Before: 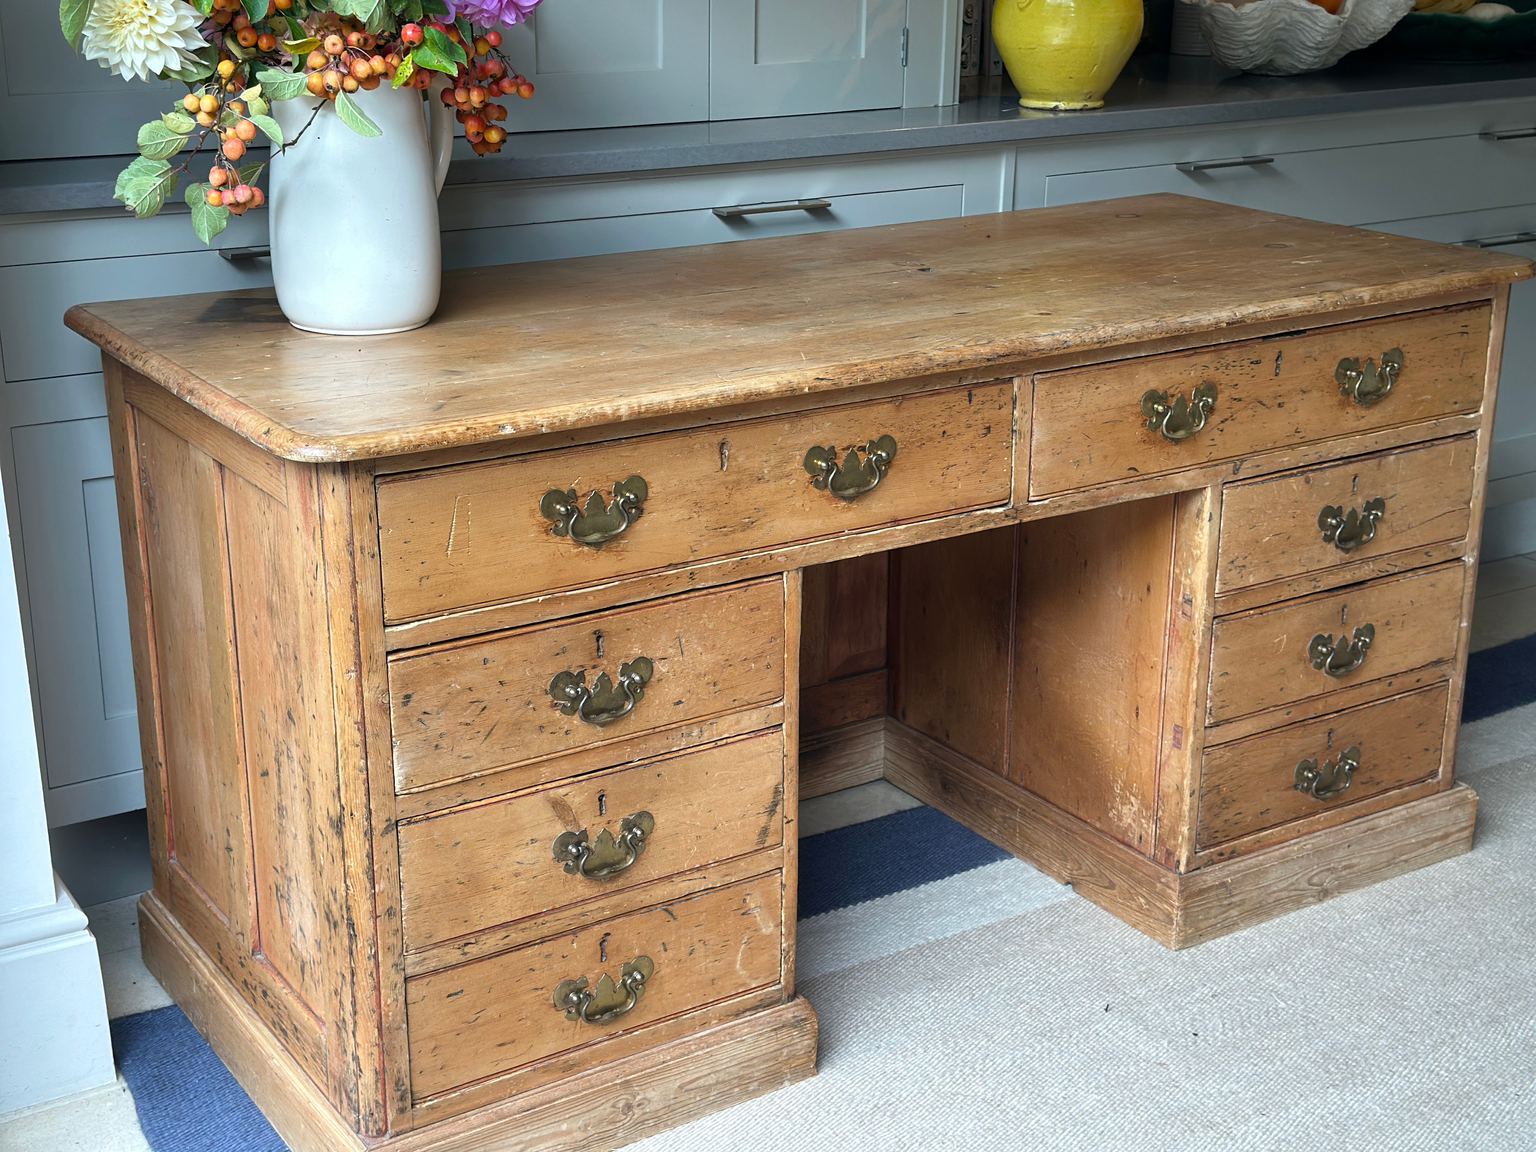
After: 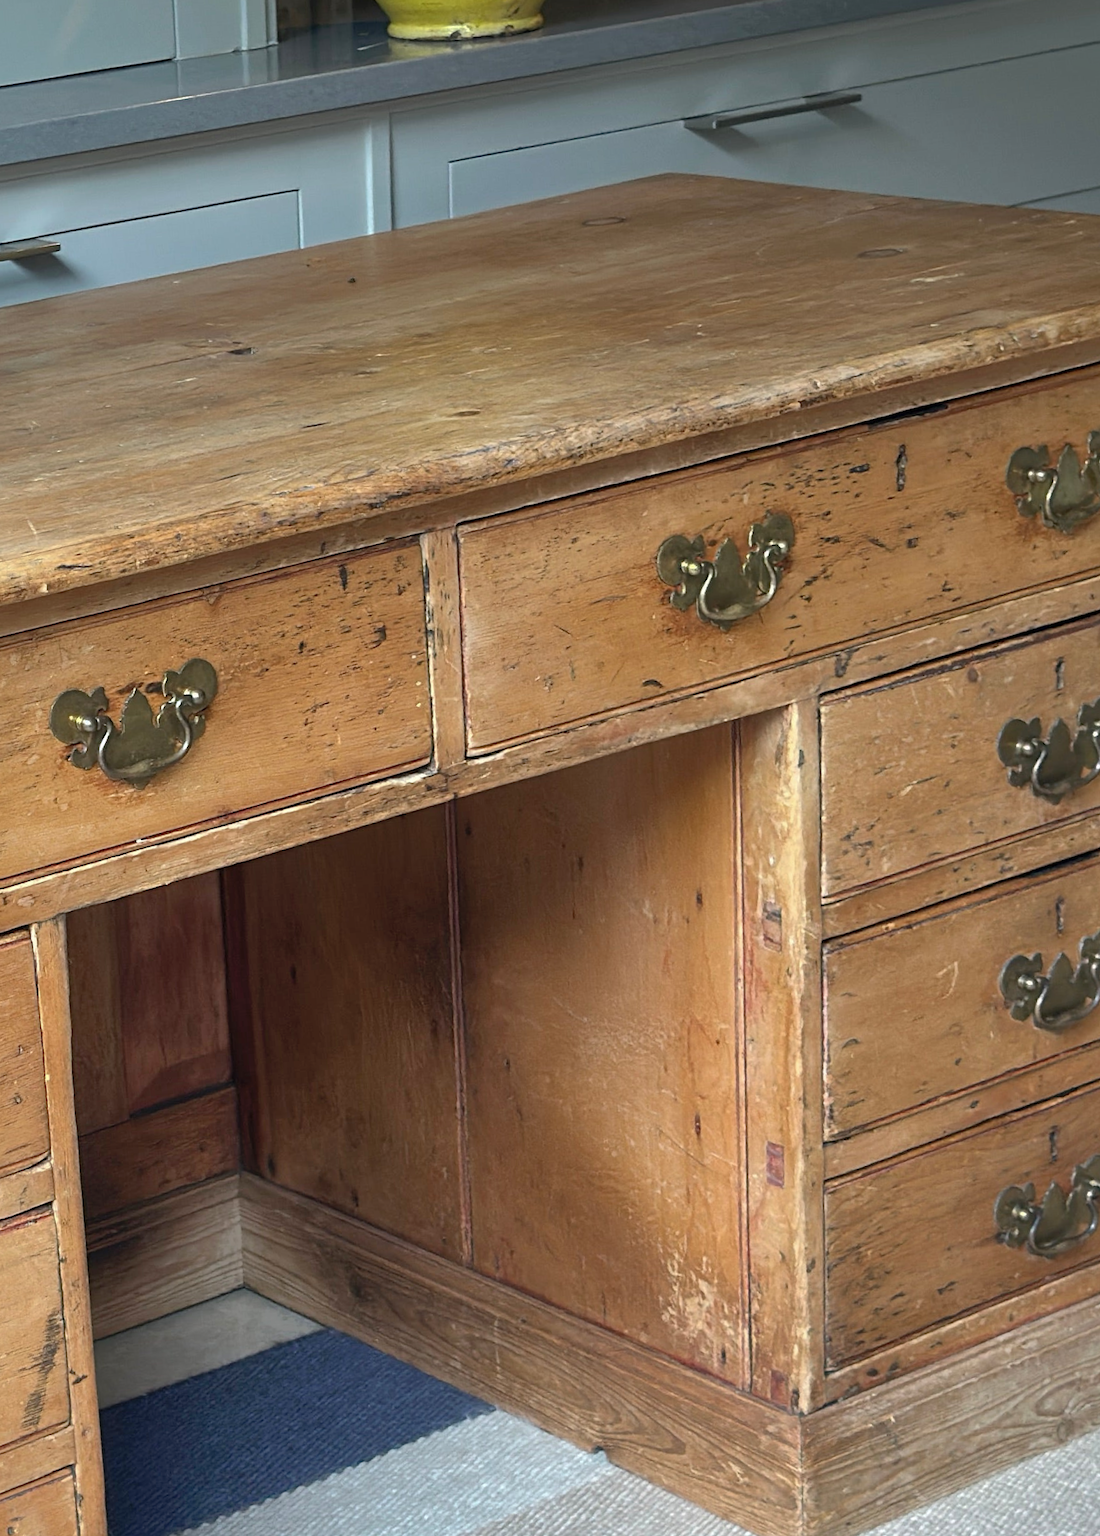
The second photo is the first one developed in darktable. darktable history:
crop and rotate: left 49.936%, top 10.094%, right 13.136%, bottom 24.256%
rotate and perspective: rotation -4.86°, automatic cropping off
shadows and highlights: on, module defaults
